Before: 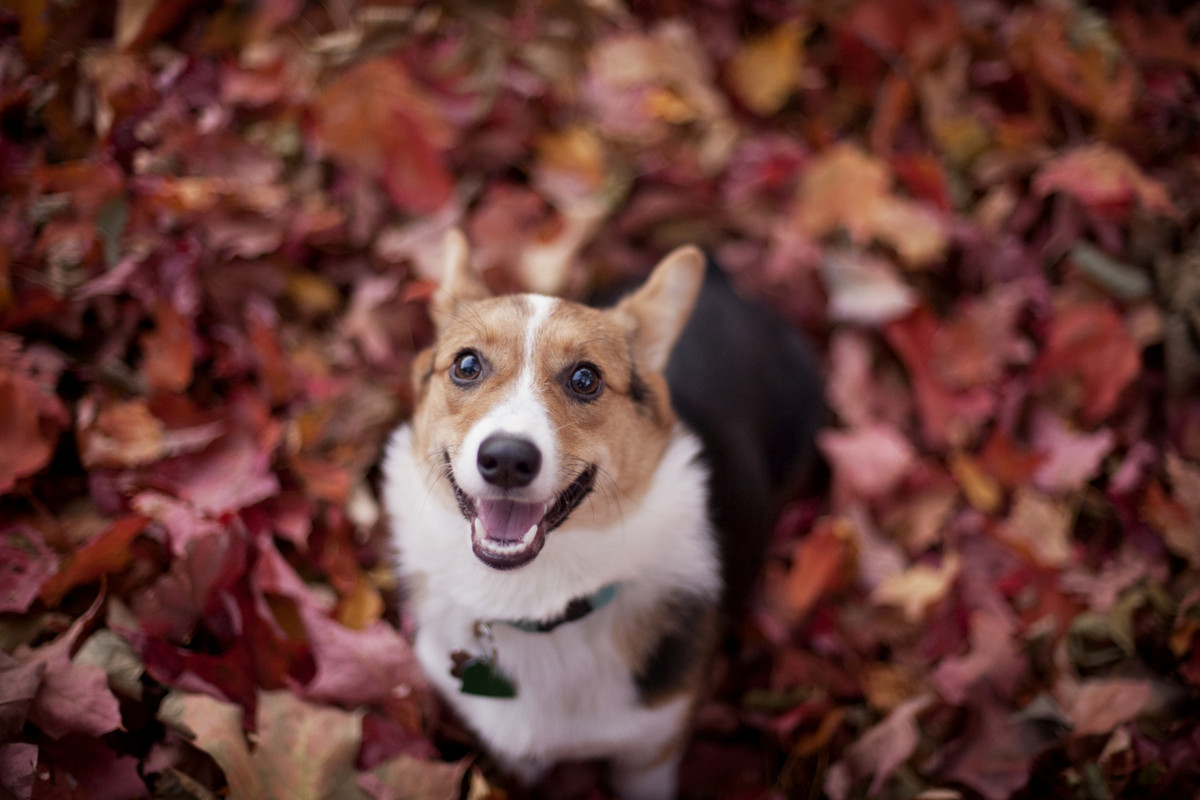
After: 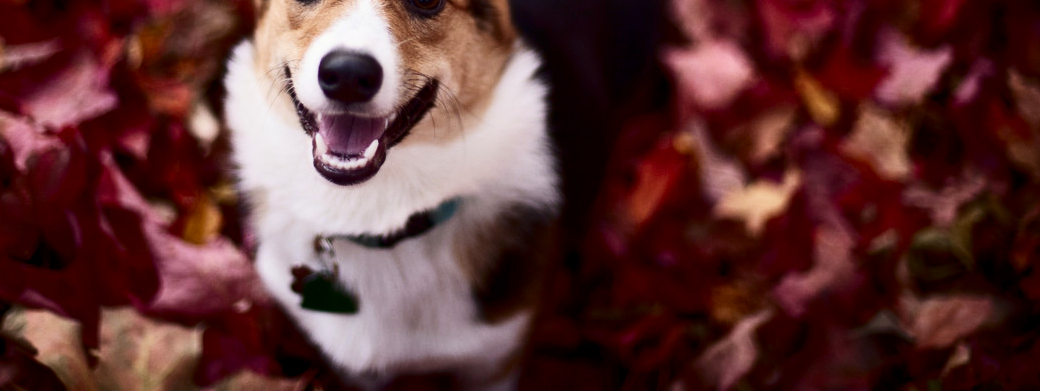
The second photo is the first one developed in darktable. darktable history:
contrast brightness saturation: contrast 0.32, brightness -0.08, saturation 0.17
crop and rotate: left 13.306%, top 48.129%, bottom 2.928%
